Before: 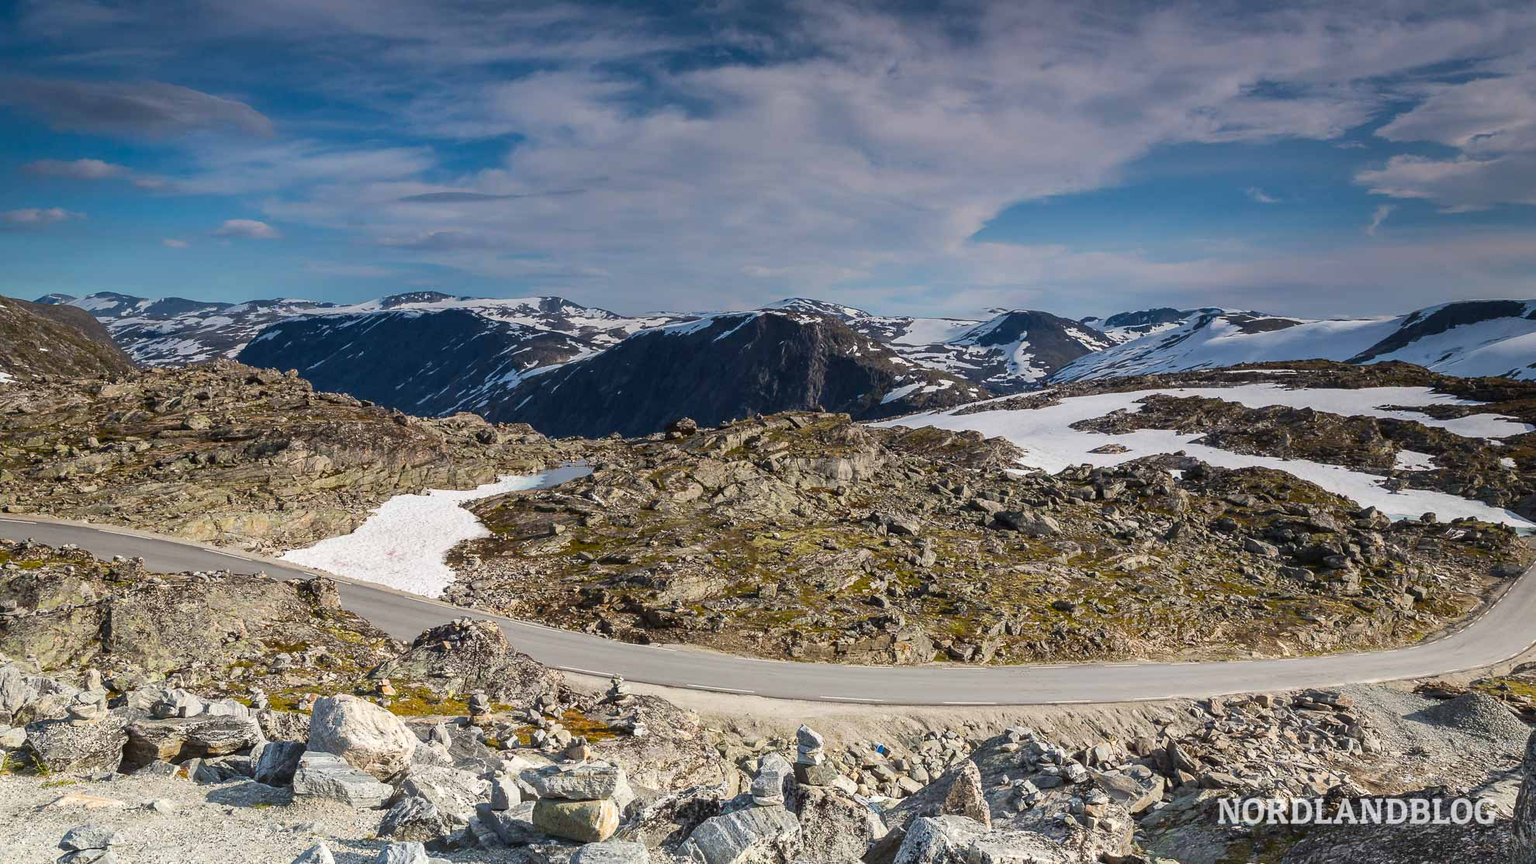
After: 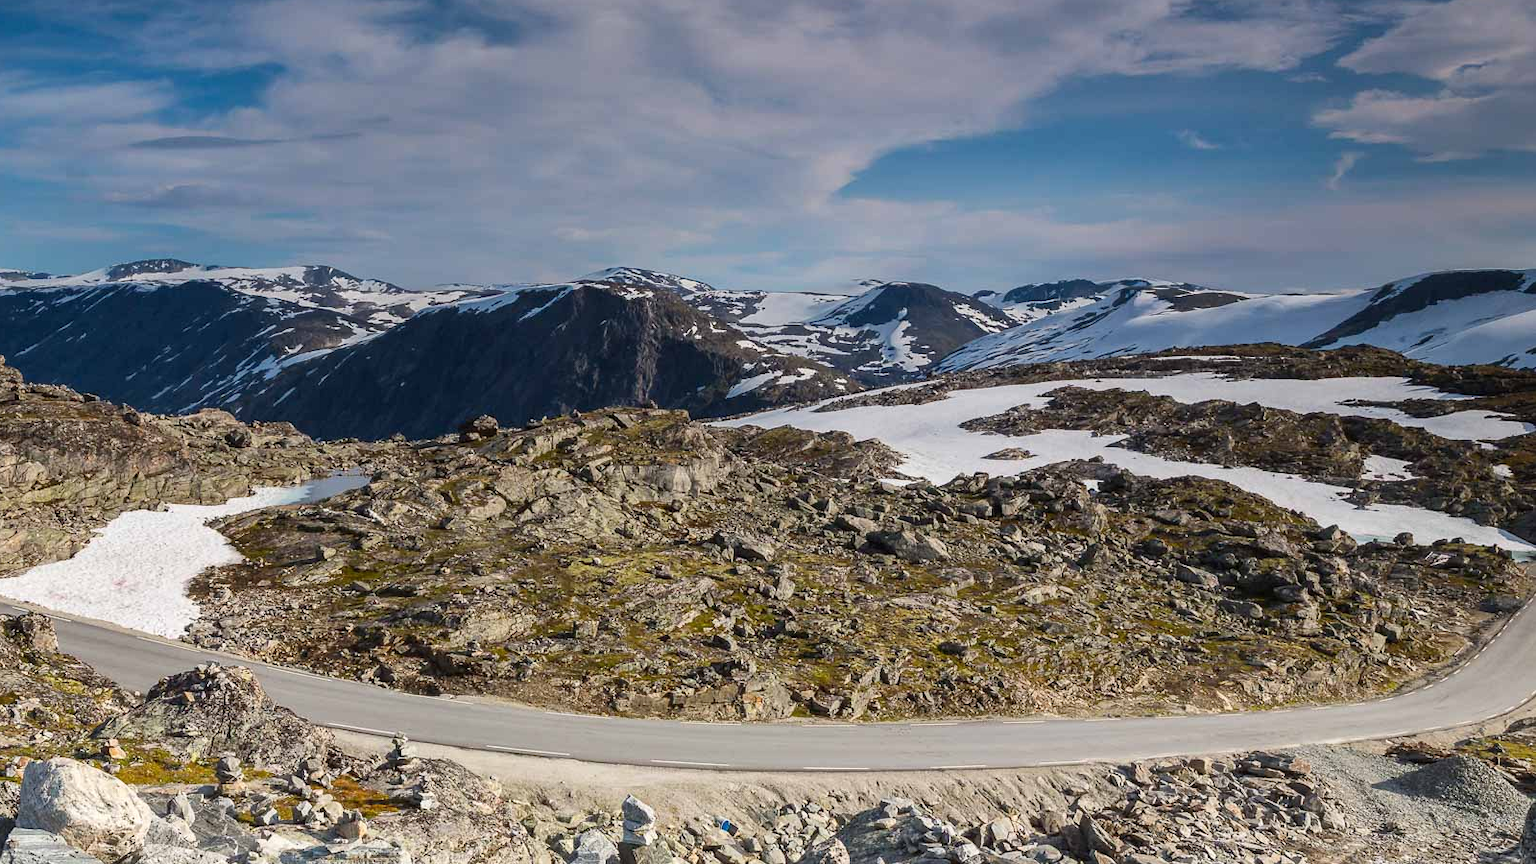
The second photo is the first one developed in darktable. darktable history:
crop: left 19.159%, top 9.58%, bottom 9.58%
local contrast: mode bilateral grid, contrast 15, coarseness 36, detail 105%, midtone range 0.2
